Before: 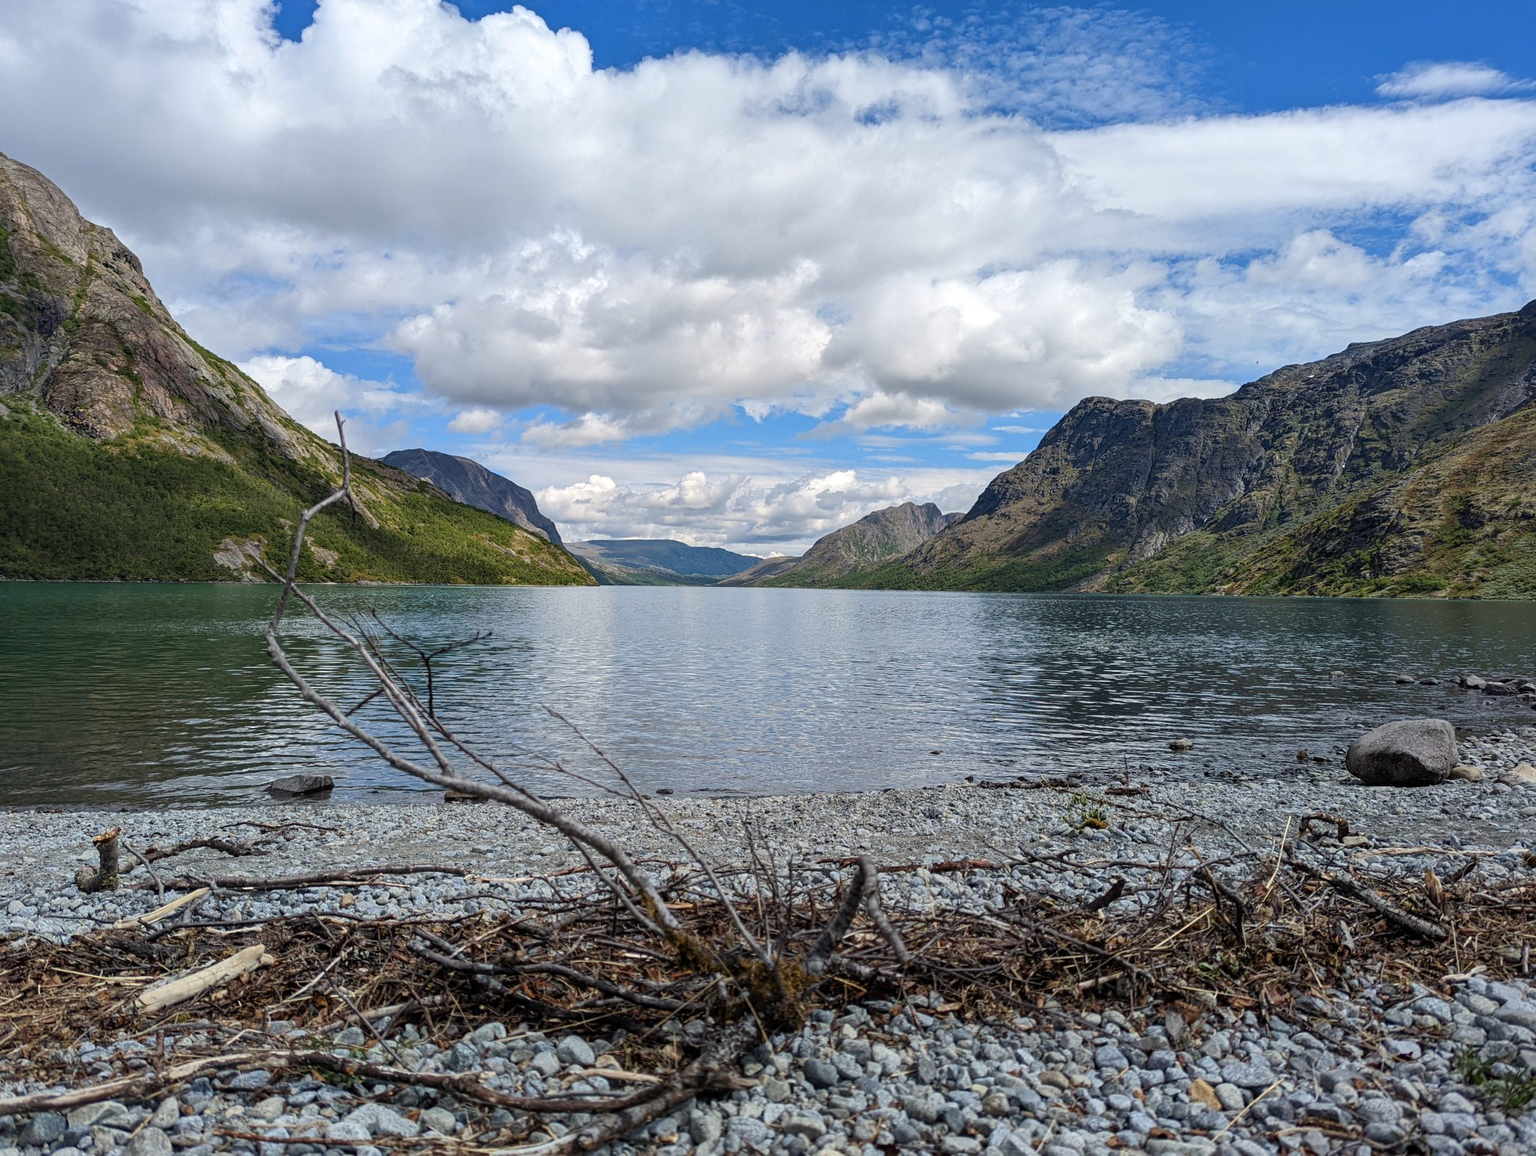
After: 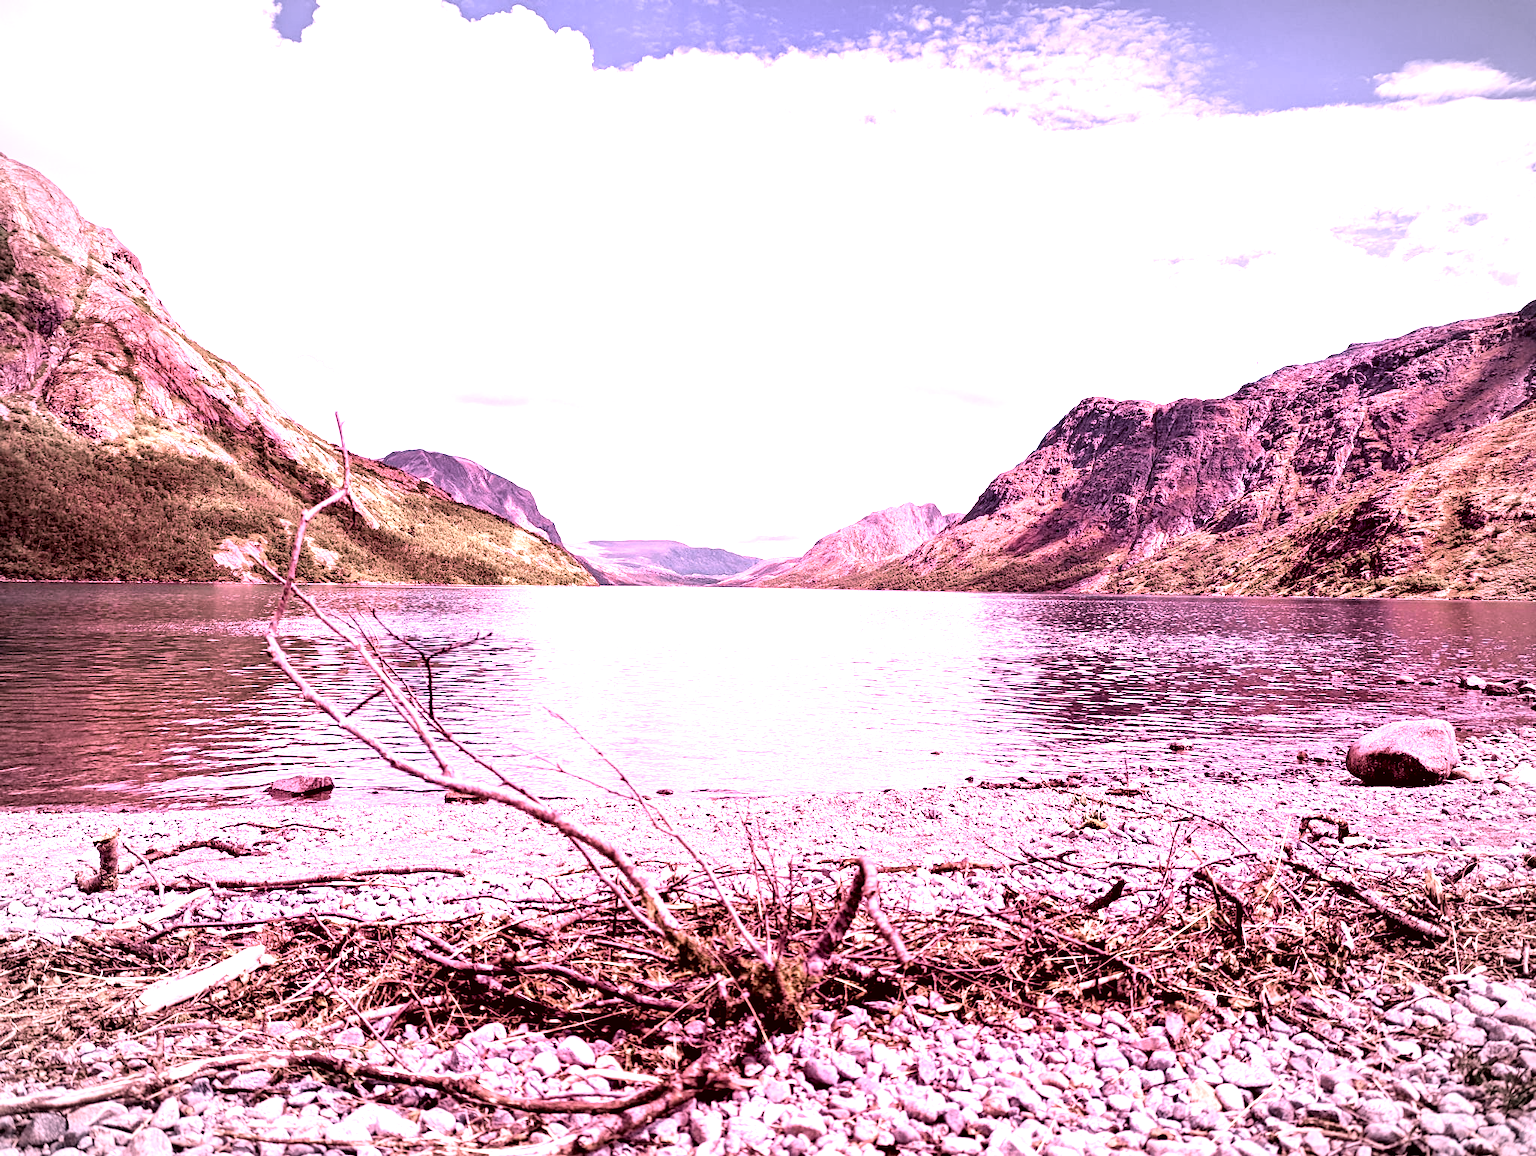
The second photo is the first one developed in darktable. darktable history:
tone curve: curves: ch0 [(0, 0) (0.004, 0.001) (0.133, 0.112) (0.325, 0.362) (0.832, 0.893) (1, 1)], color space Lab, linked channels, preserve colors none
levels: levels [0, 0.394, 0.787]
exposure: black level correction 0.012, compensate highlight preservation false
color correction: highlights a* -7.23, highlights b* -0.161, shadows a* 20.08, shadows b* 11.73
vignetting: fall-off start 87%, automatic ratio true
color zones: curves: ch1 [(0, 0.34) (0.143, 0.164) (0.286, 0.152) (0.429, 0.176) (0.571, 0.173) (0.714, 0.188) (0.857, 0.199) (1, 0.34)]
white balance: red 2.421, blue 1.533
